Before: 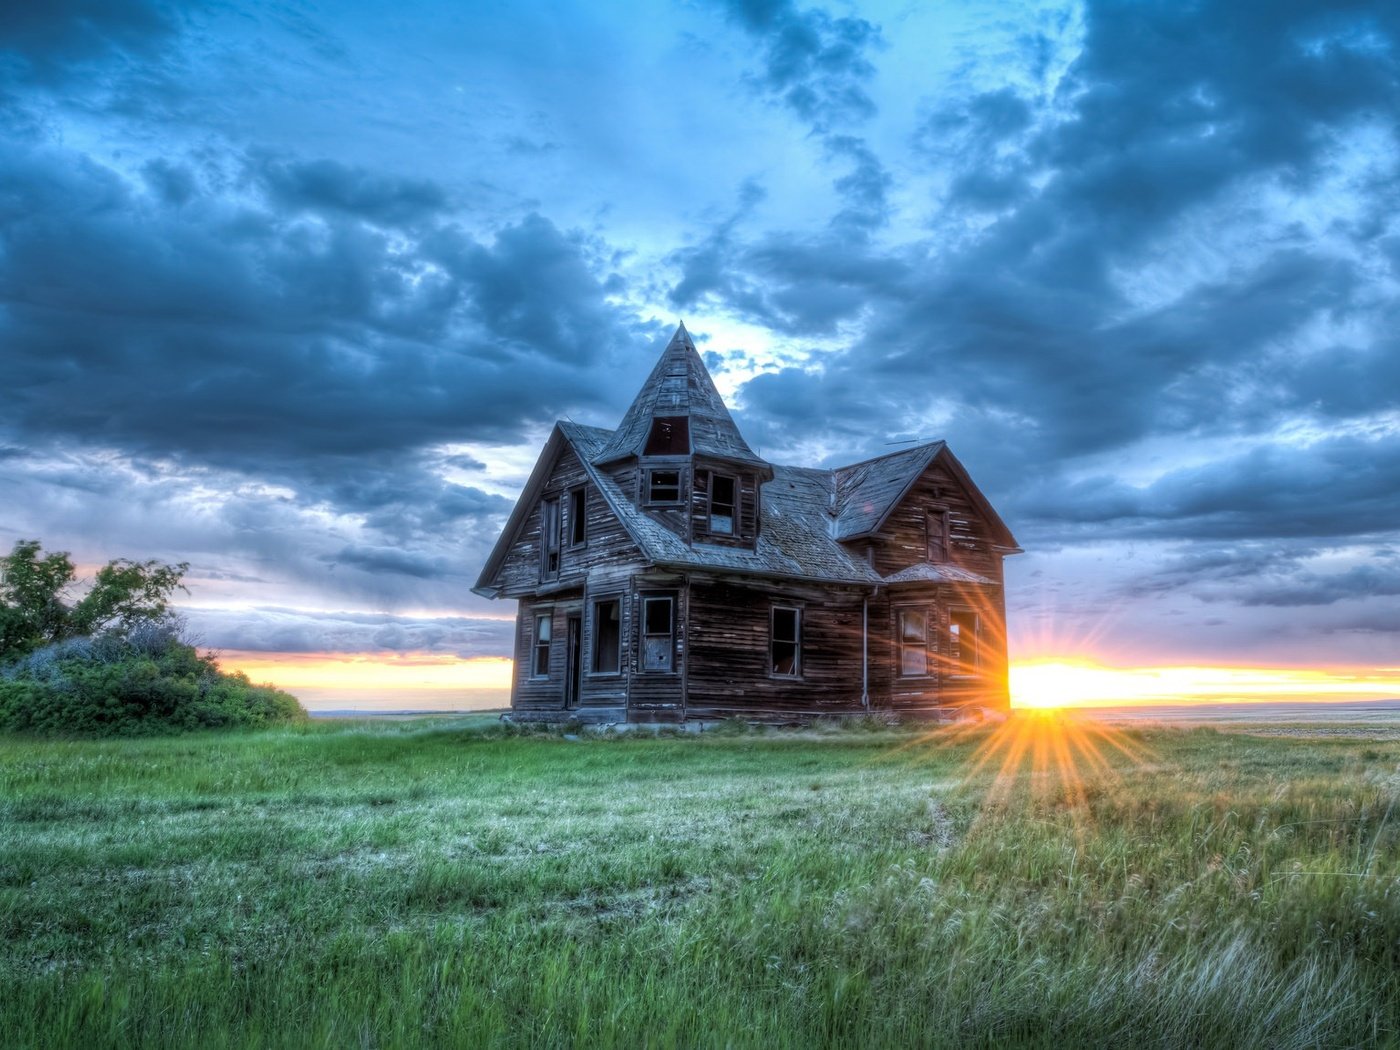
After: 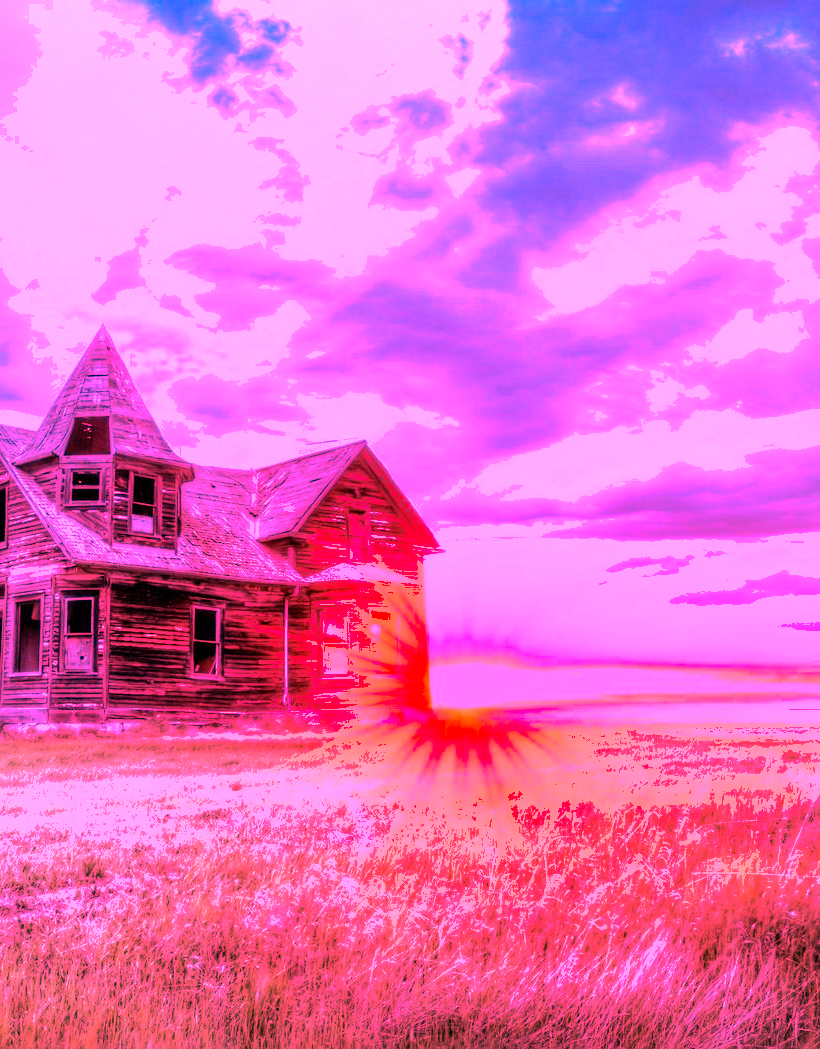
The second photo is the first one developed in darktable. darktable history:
white balance: red 4.26, blue 1.802
shadows and highlights: shadows -20, white point adjustment -2, highlights -35
crop: left 41.402%
